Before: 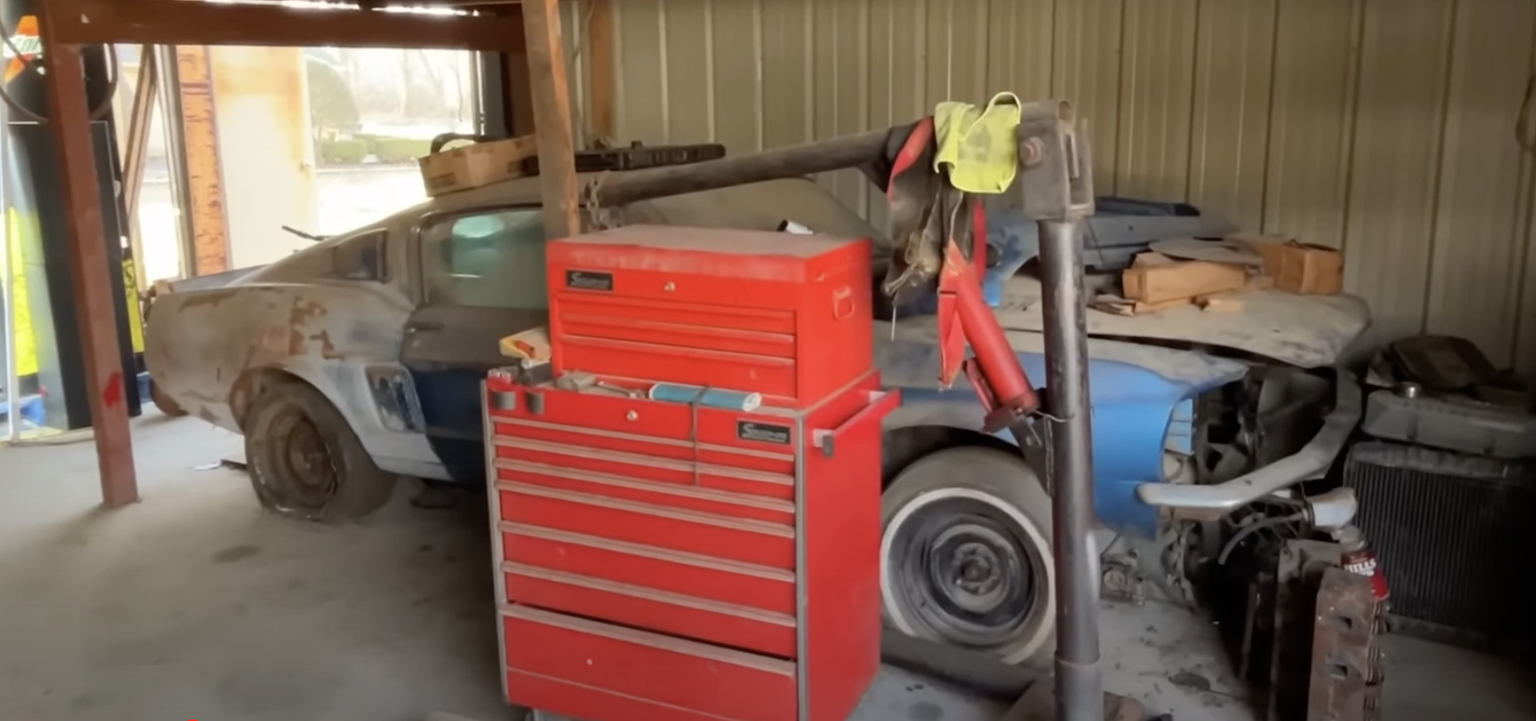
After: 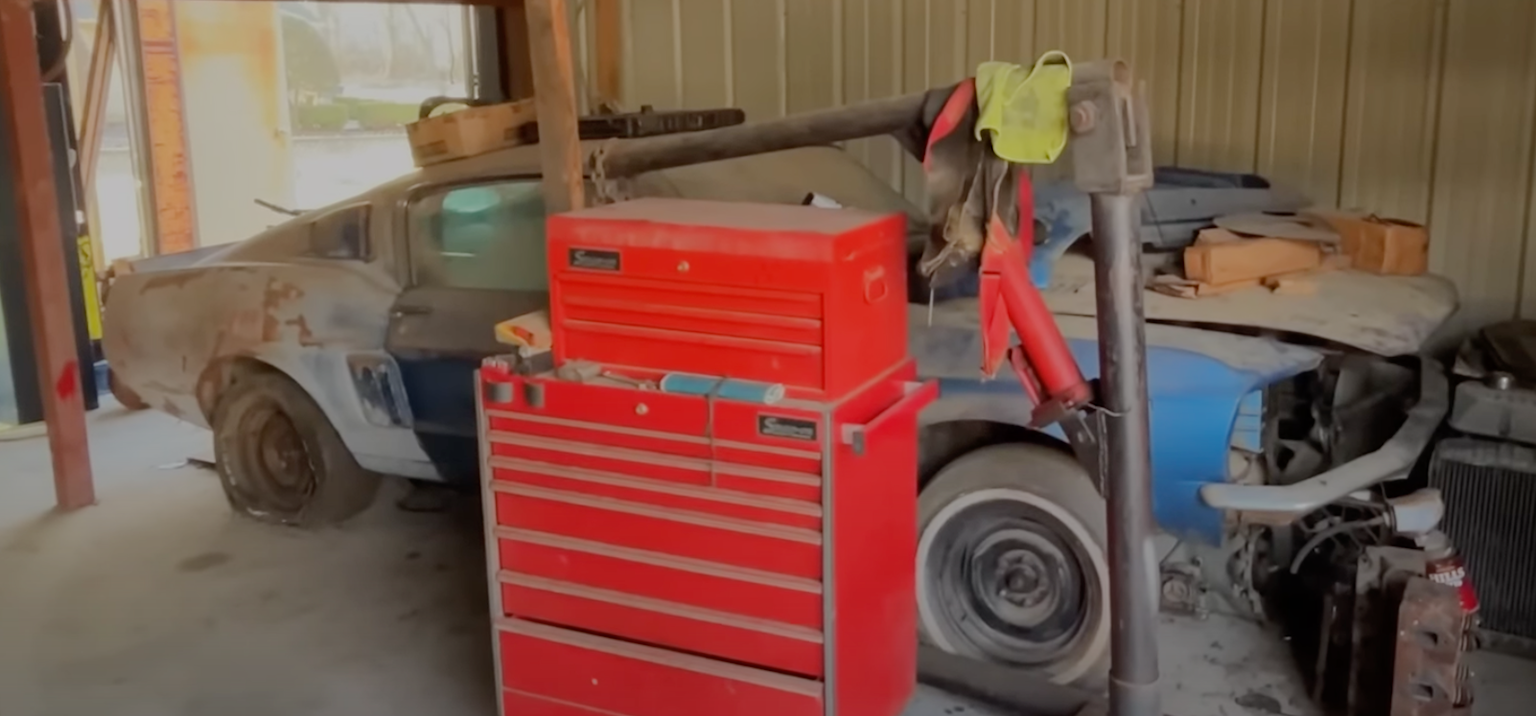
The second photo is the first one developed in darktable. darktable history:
tone equalizer: -8 EV -0.018 EV, -7 EV 0.029 EV, -6 EV -0.007 EV, -5 EV 0.004 EV, -4 EV -0.039 EV, -3 EV -0.237 EV, -2 EV -0.633 EV, -1 EV -0.968 EV, +0 EV -0.988 EV, edges refinement/feathering 500, mask exposure compensation -1.57 EV, preserve details no
crop: left 3.441%, top 6.4%, right 6.116%, bottom 3.318%
